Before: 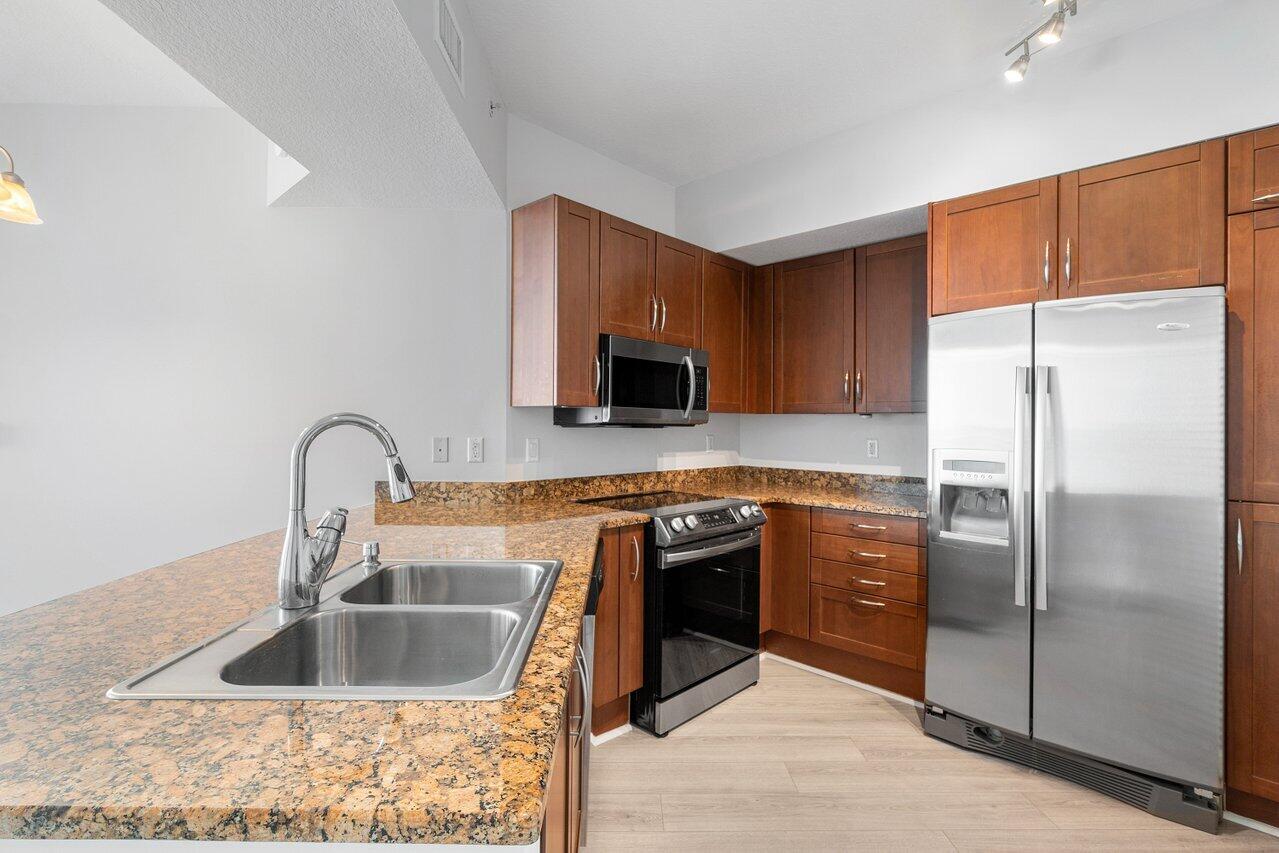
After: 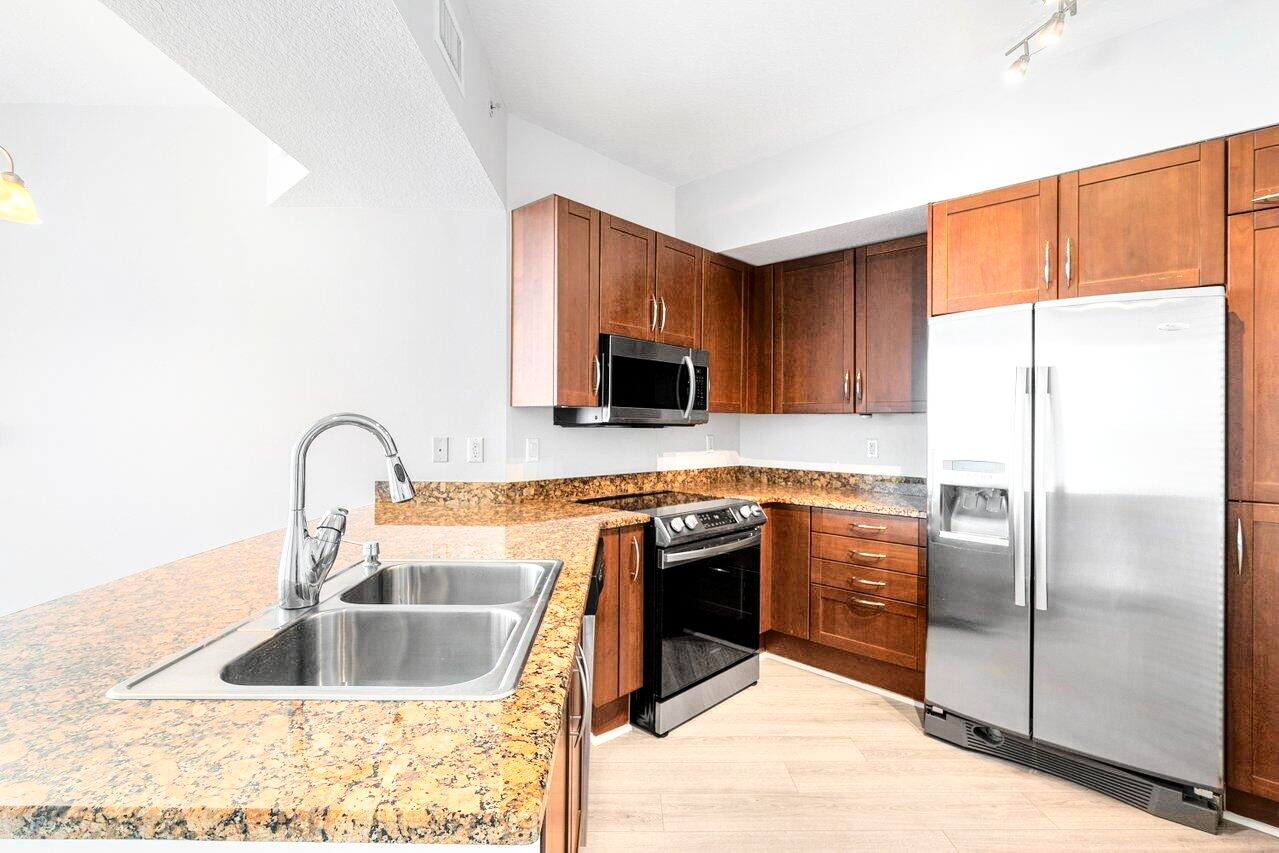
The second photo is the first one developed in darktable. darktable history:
base curve: curves: ch0 [(0, 0) (0.028, 0.03) (0.121, 0.232) (0.46, 0.748) (0.859, 0.968) (1, 1)]
local contrast: highlights 107%, shadows 99%, detail 131%, midtone range 0.2
